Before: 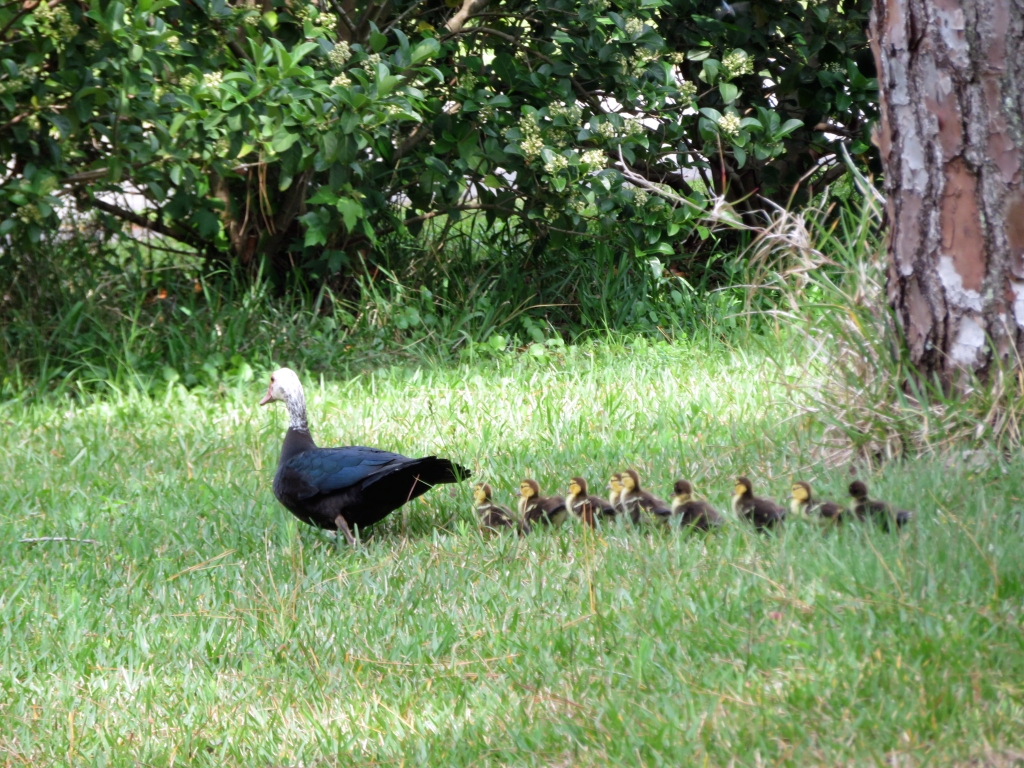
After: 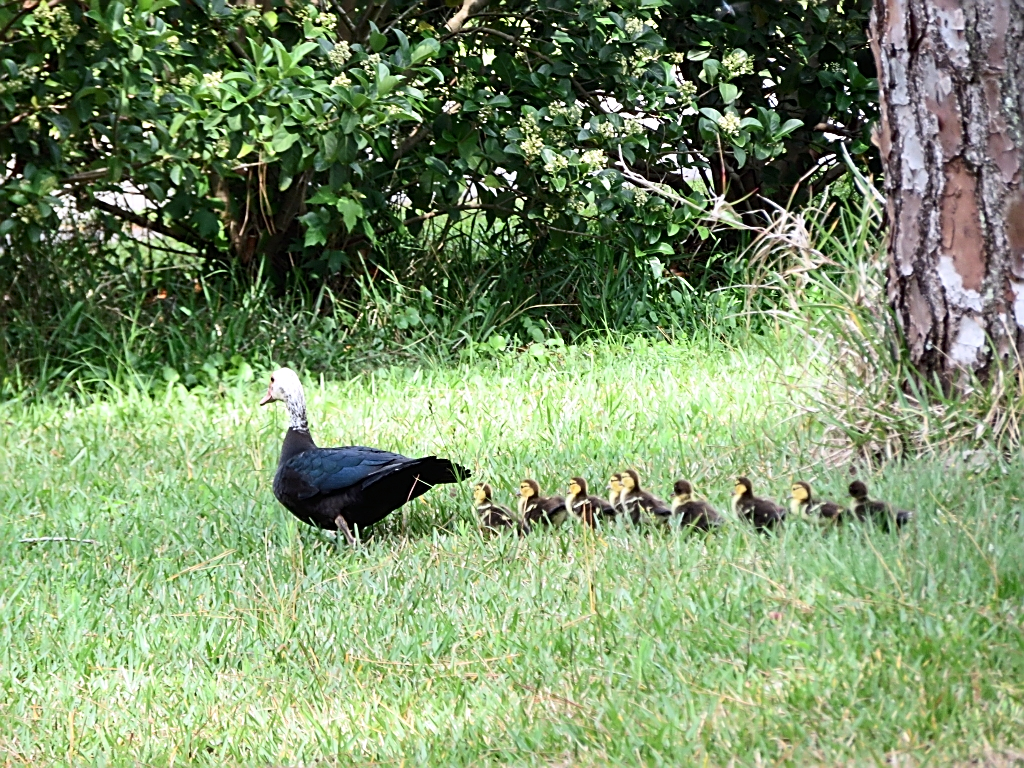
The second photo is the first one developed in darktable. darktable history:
sharpen: amount 1.002
contrast brightness saturation: contrast 0.244, brightness 0.088
